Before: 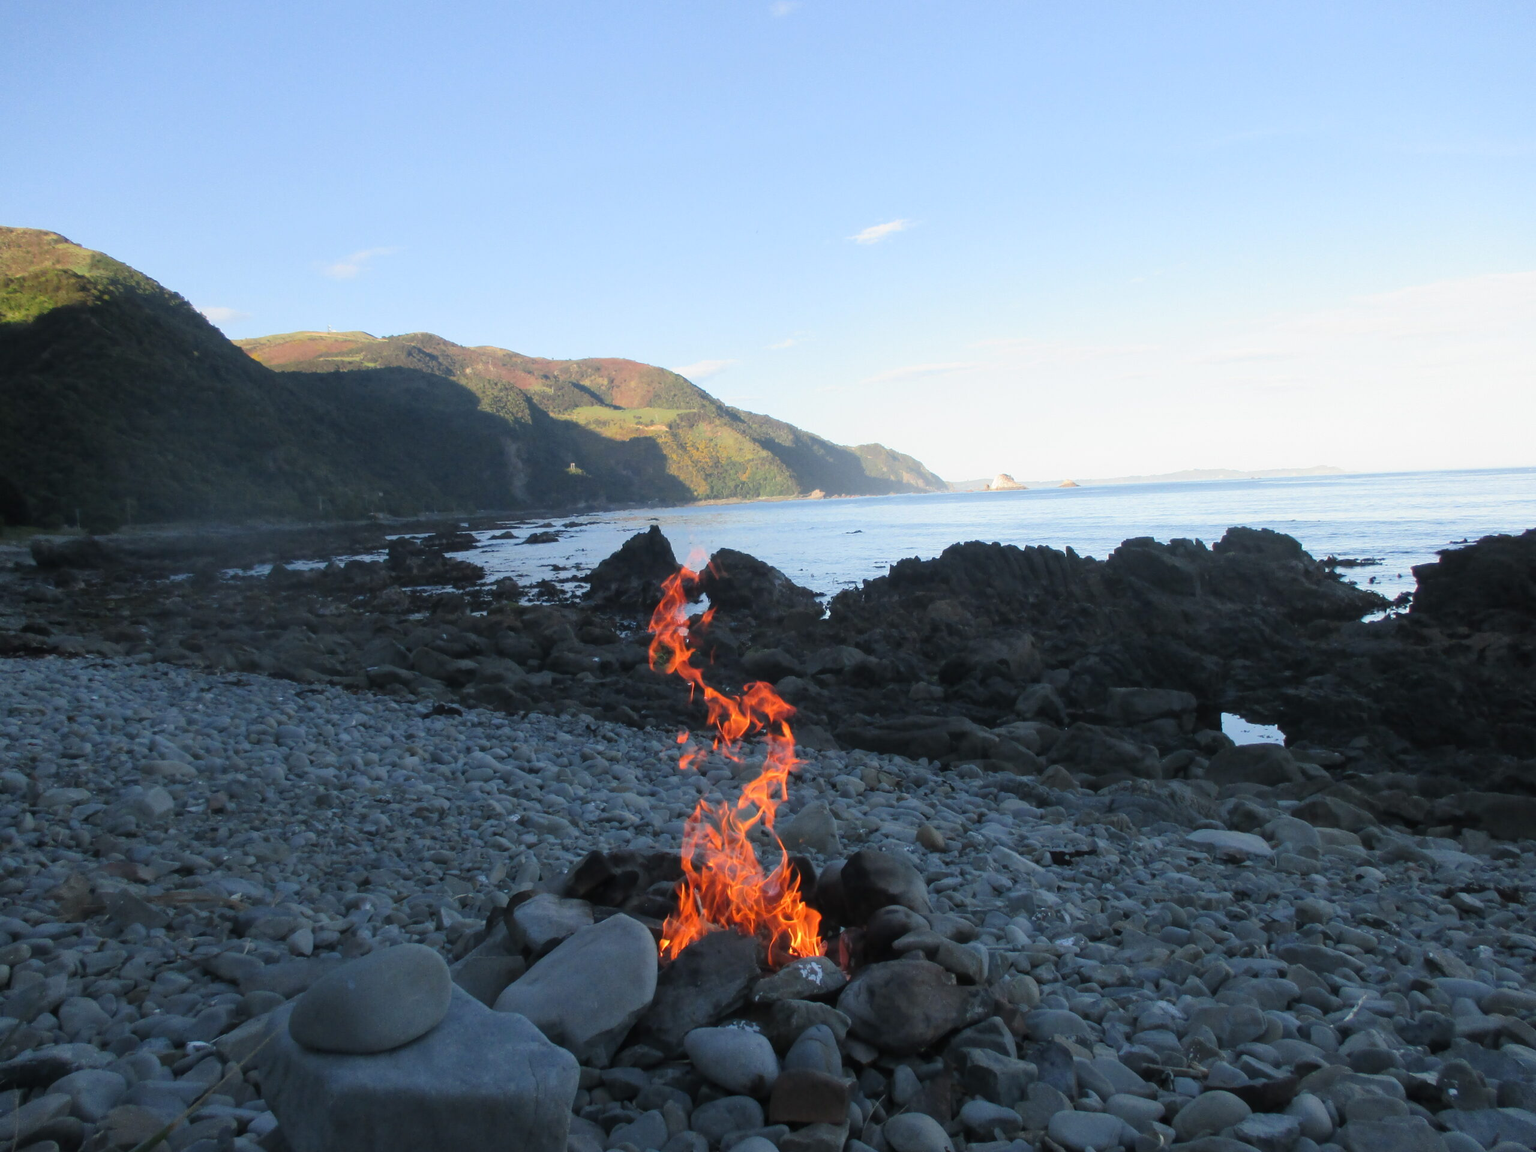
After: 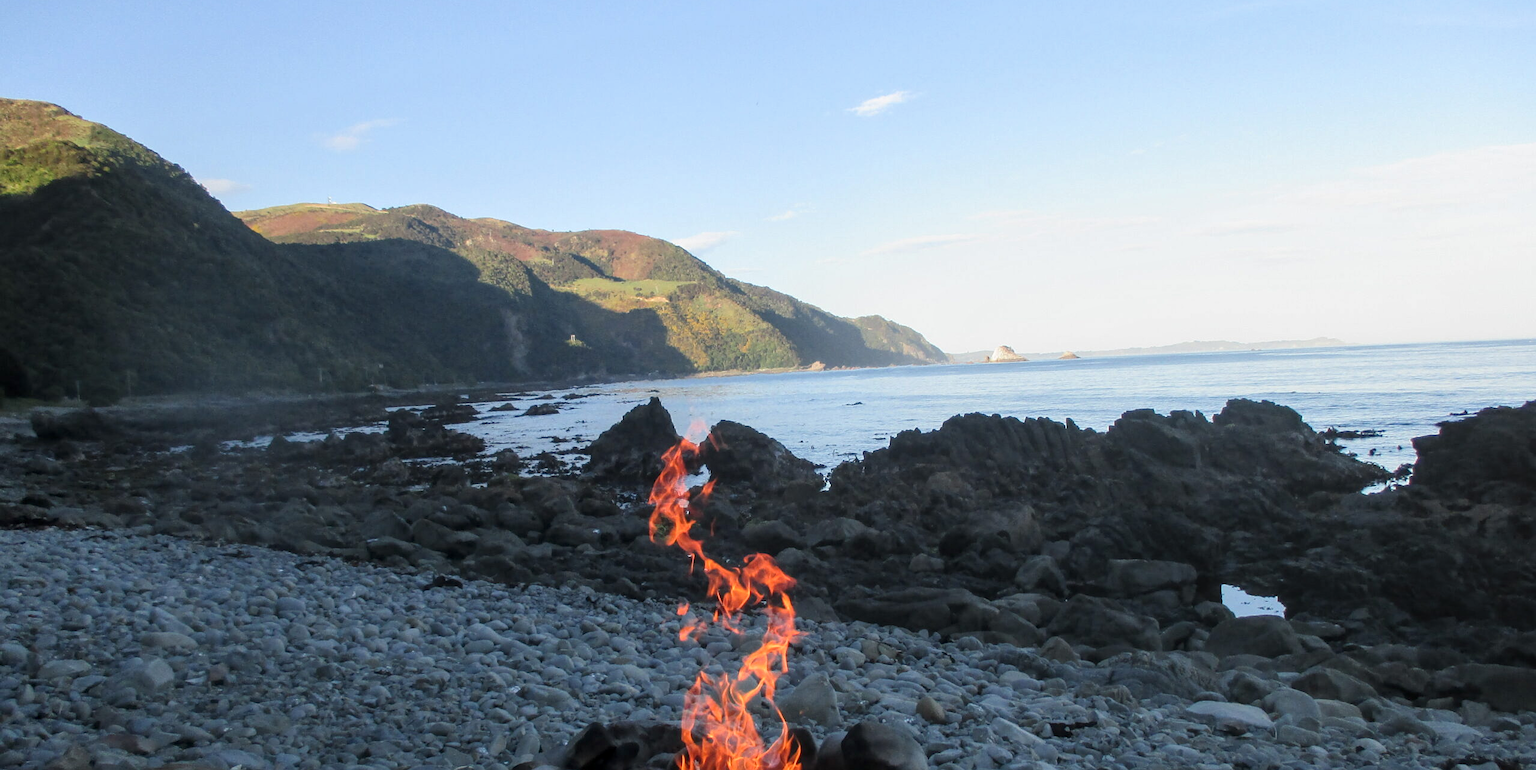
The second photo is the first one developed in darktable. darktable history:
sharpen: radius 1.313, amount 0.299, threshold 0.201
crop: top 11.146%, bottom 21.97%
local contrast: highlights 55%, shadows 53%, detail 130%, midtone range 0.447
